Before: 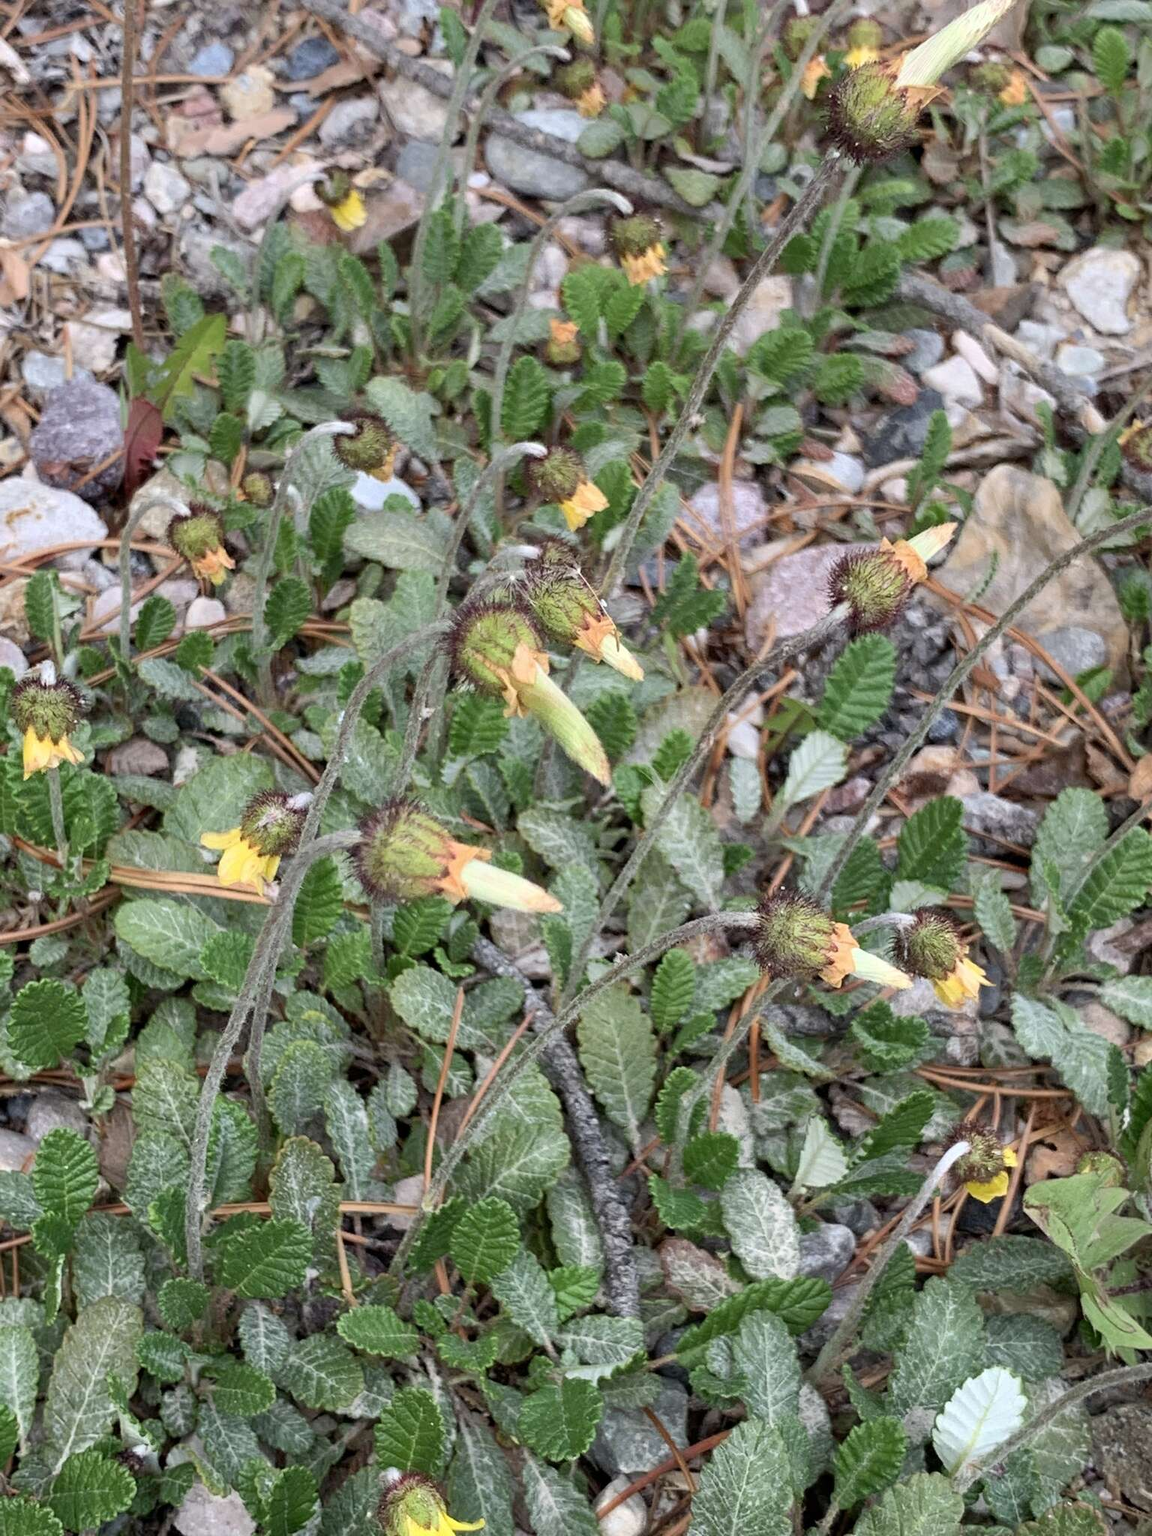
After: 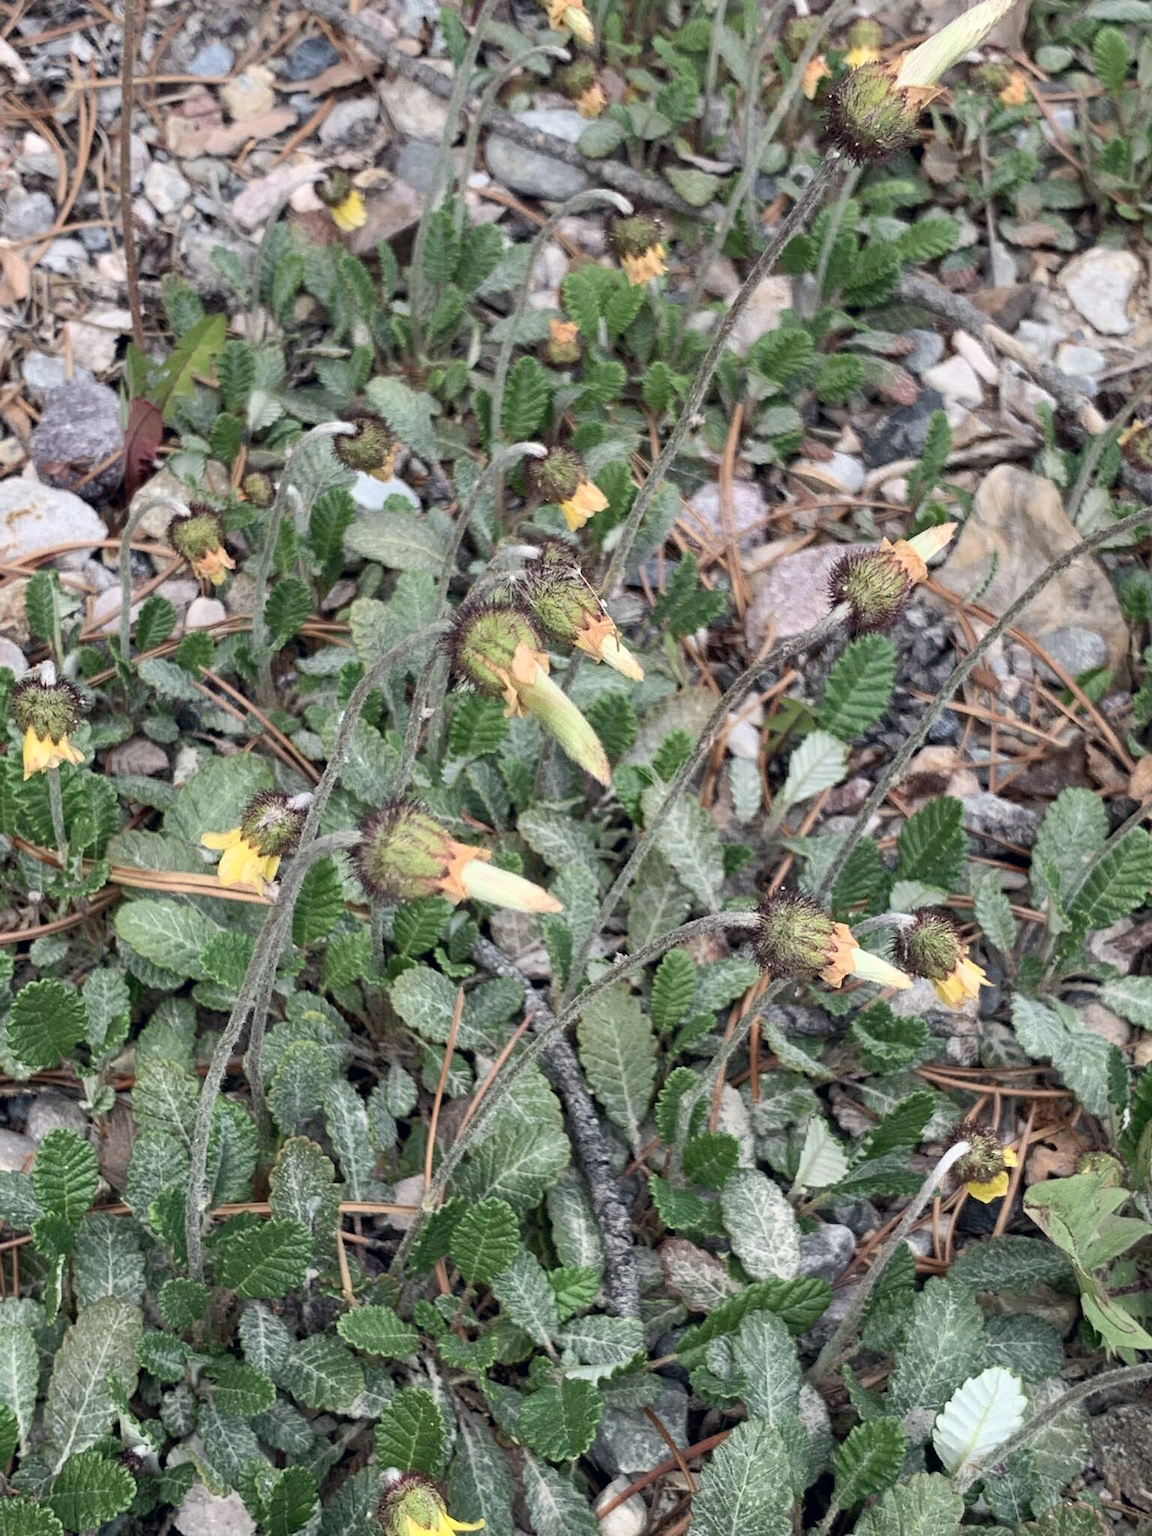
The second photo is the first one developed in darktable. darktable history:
contrast brightness saturation: contrast 0.1, saturation -0.287
color correction: highlights a* 0.277, highlights b* 2.66, shadows a* -0.69, shadows b* -4.1
